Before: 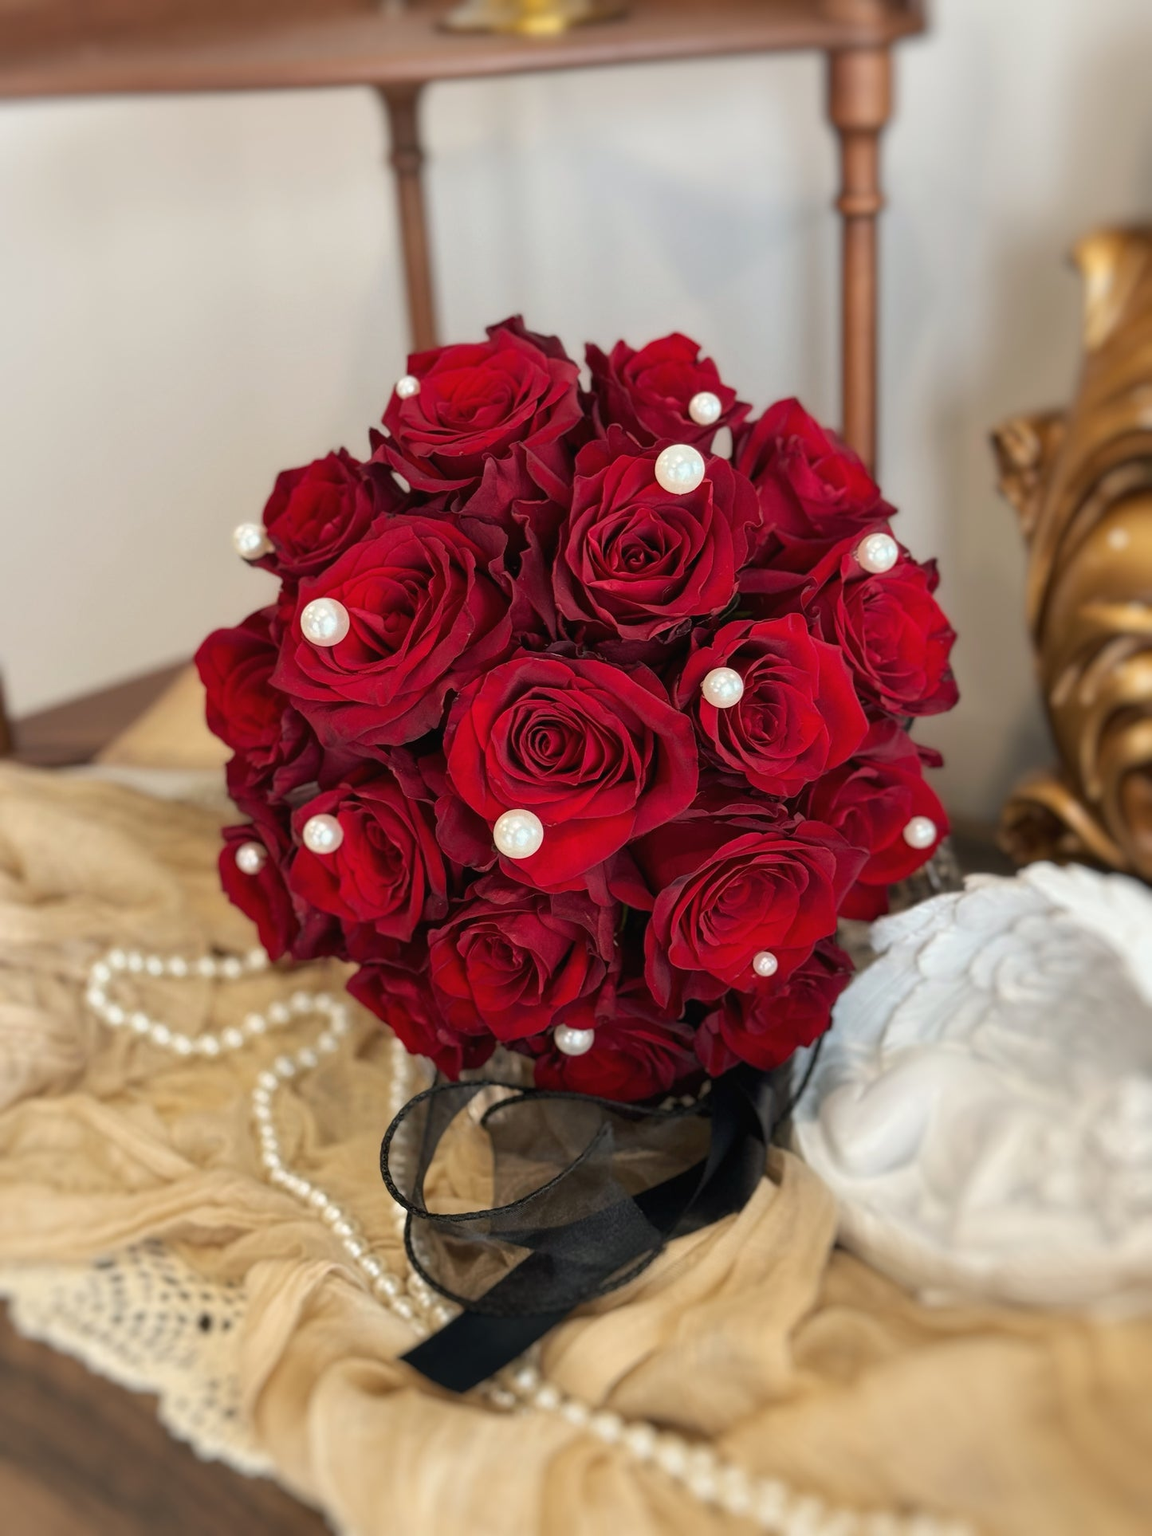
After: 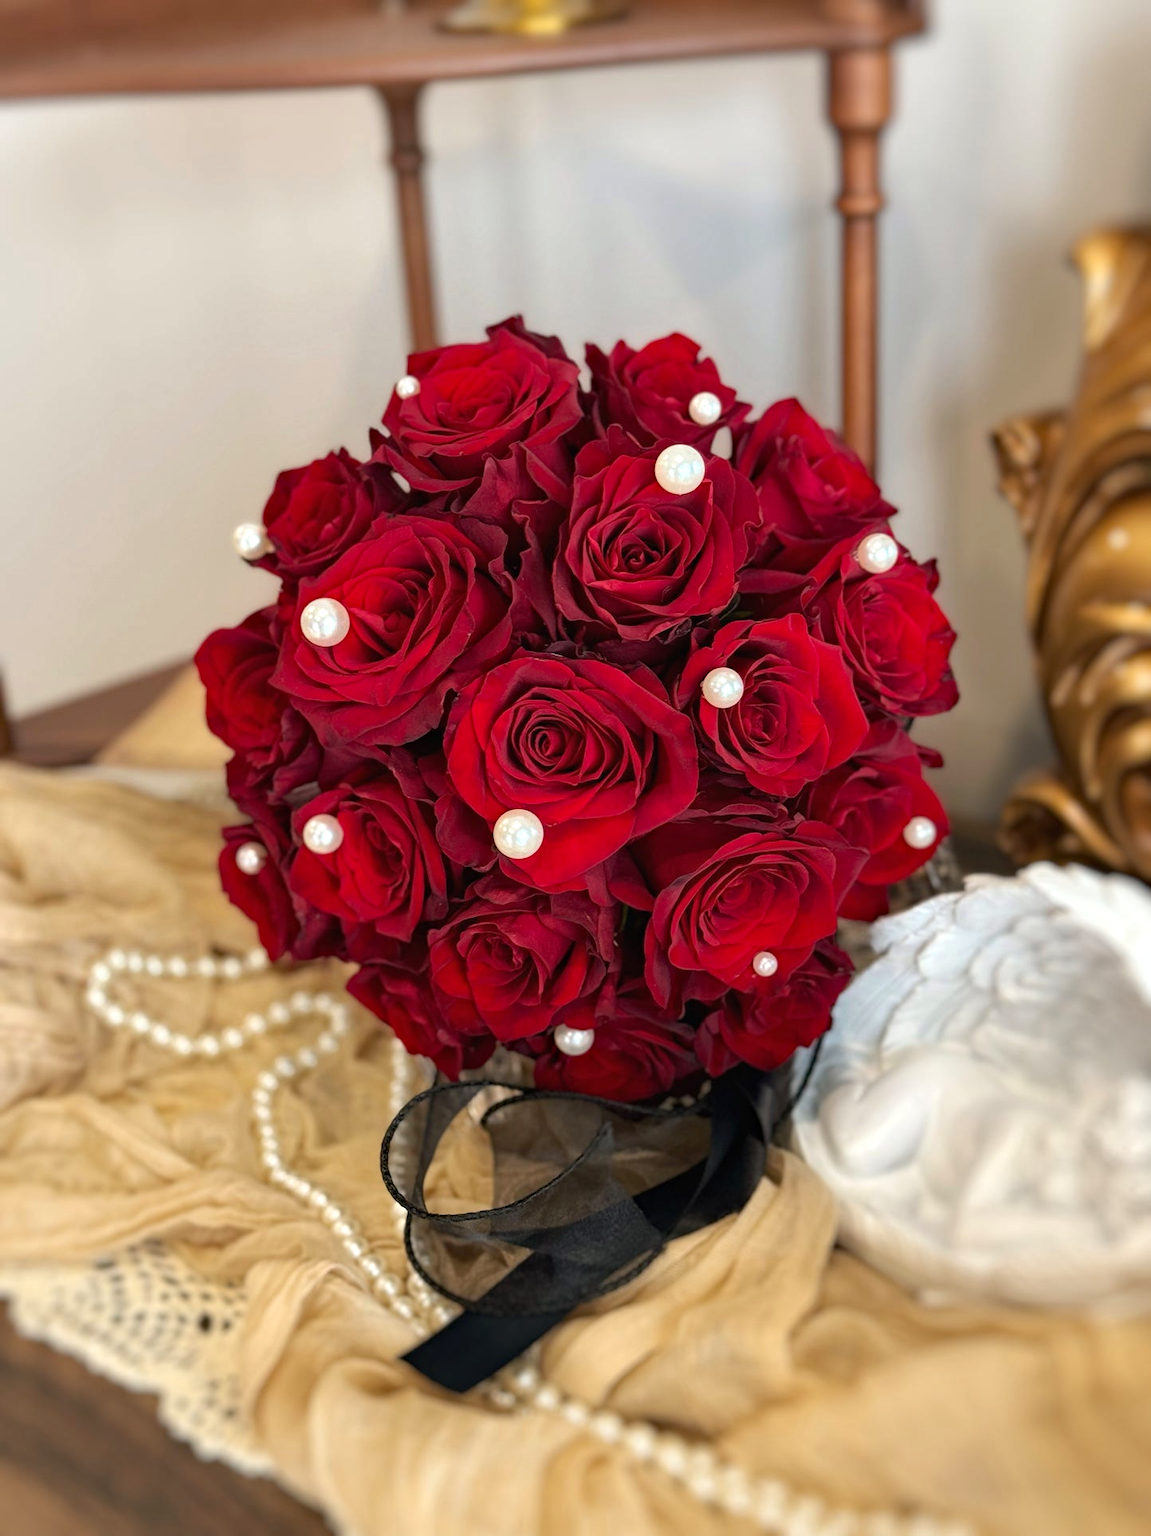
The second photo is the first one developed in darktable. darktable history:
haze removal: compatibility mode true, adaptive false
exposure: exposure 0.202 EV, compensate exposure bias true, compensate highlight preservation false
